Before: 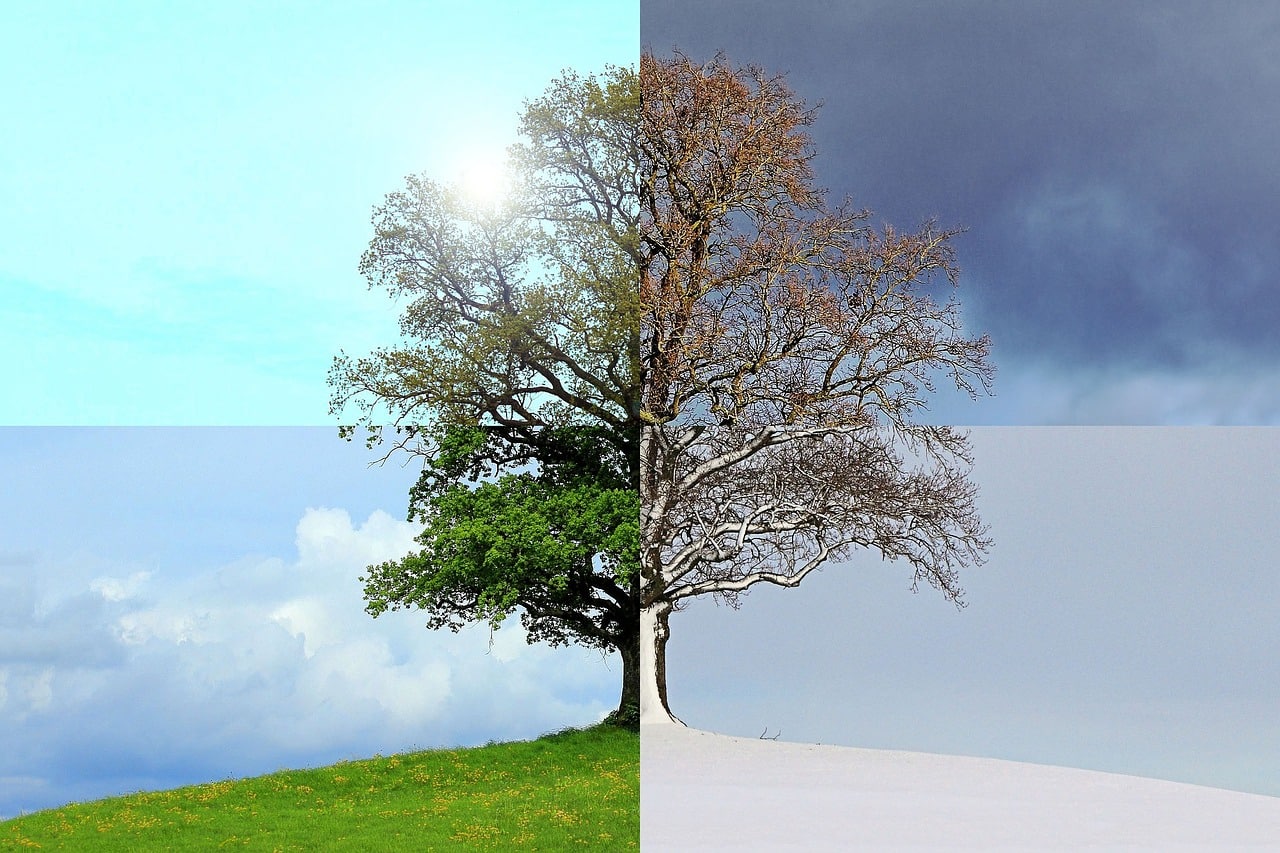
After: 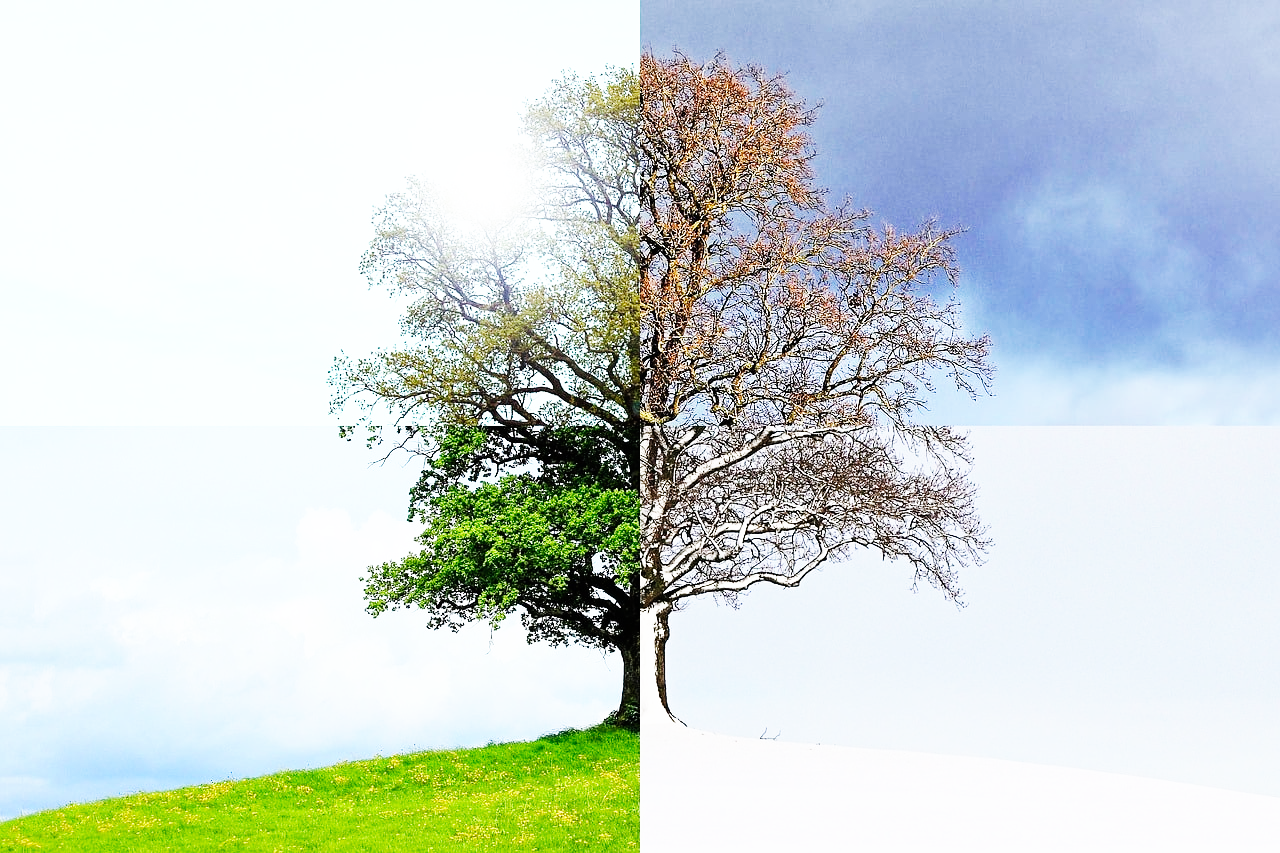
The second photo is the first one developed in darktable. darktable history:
base curve: curves: ch0 [(0, 0) (0.007, 0.004) (0.027, 0.03) (0.046, 0.07) (0.207, 0.54) (0.442, 0.872) (0.673, 0.972) (1, 1)], preserve colors none
white balance: red 1.004, blue 1.024
